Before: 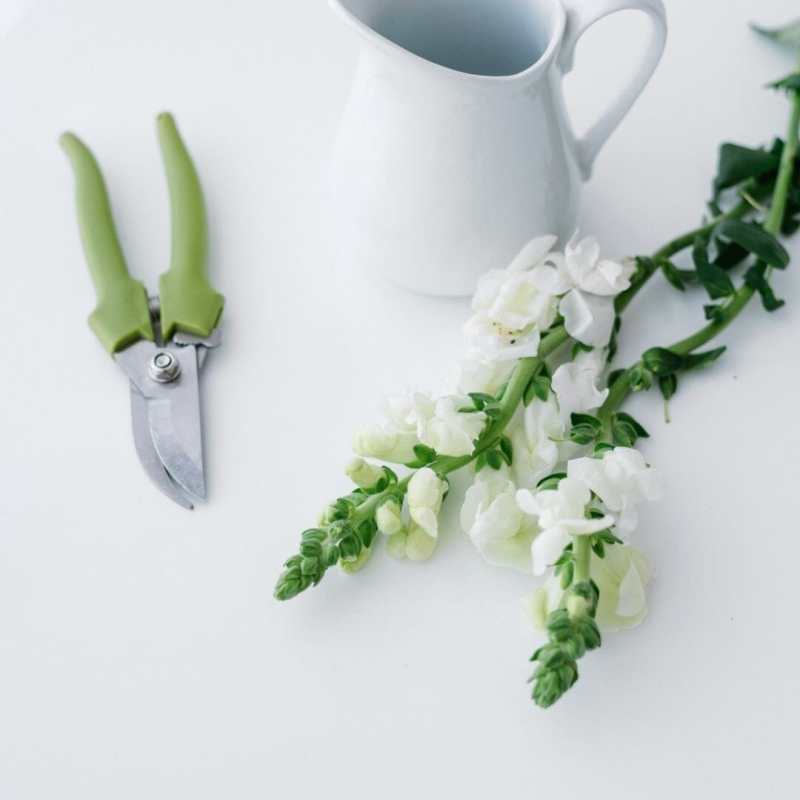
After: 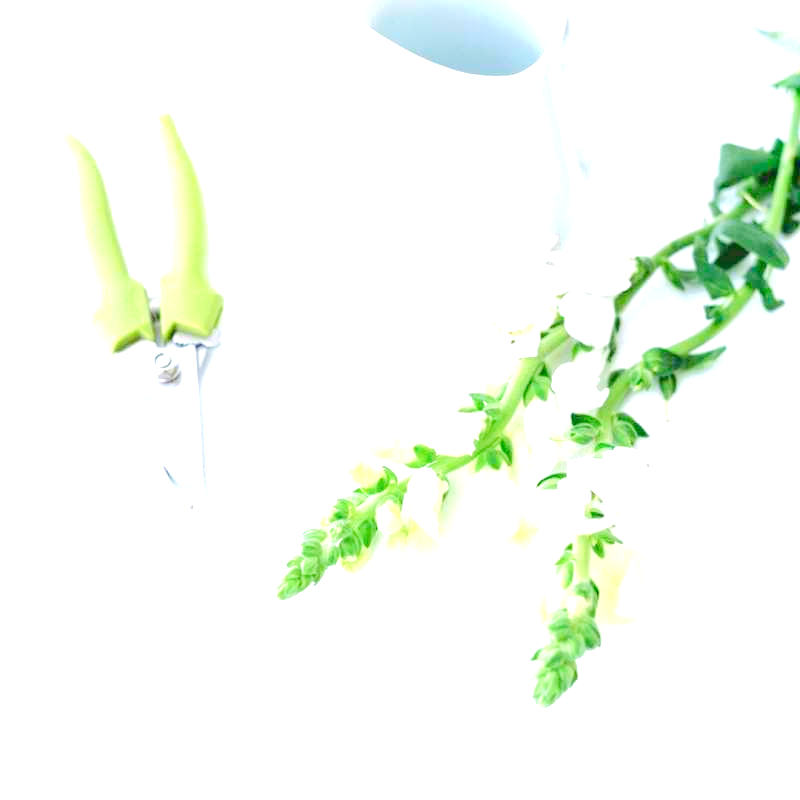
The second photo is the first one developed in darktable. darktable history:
tone curve: curves: ch0 [(0, 0) (0.003, 0.021) (0.011, 0.033) (0.025, 0.059) (0.044, 0.097) (0.069, 0.141) (0.1, 0.186) (0.136, 0.237) (0.177, 0.298) (0.224, 0.378) (0.277, 0.47) (0.335, 0.542) (0.399, 0.605) (0.468, 0.678) (0.543, 0.724) (0.623, 0.787) (0.709, 0.829) (0.801, 0.875) (0.898, 0.912) (1, 1)], color space Lab, linked channels, preserve colors none
exposure: black level correction 0, exposure 1.757 EV, compensate exposure bias true, compensate highlight preservation false
